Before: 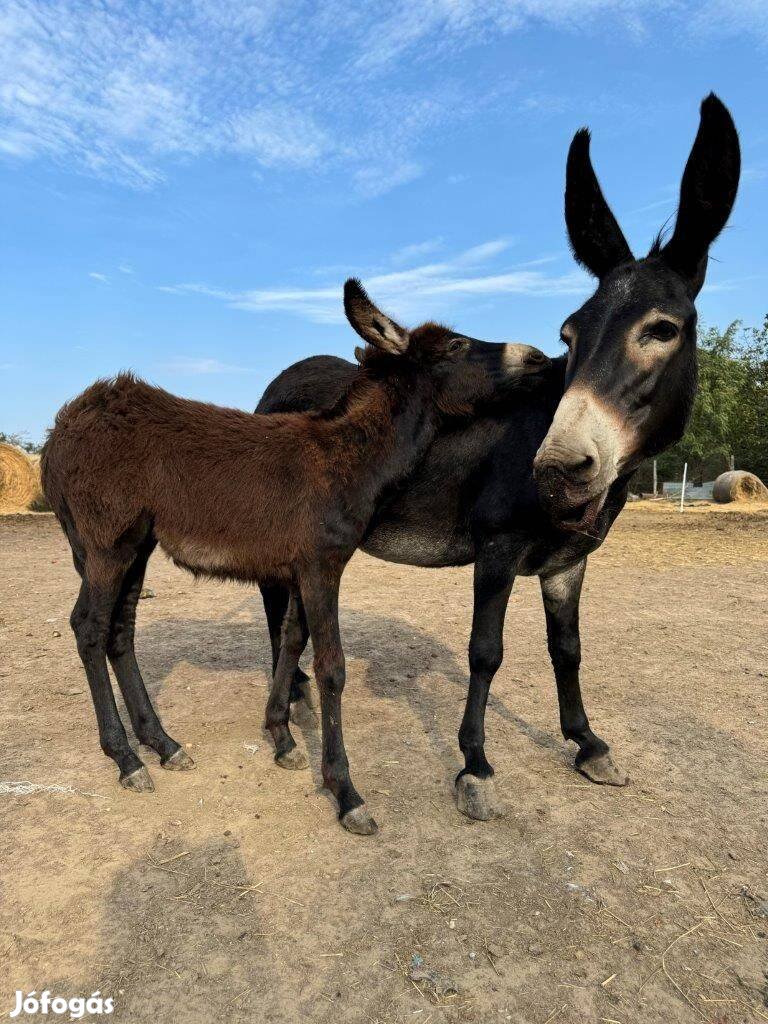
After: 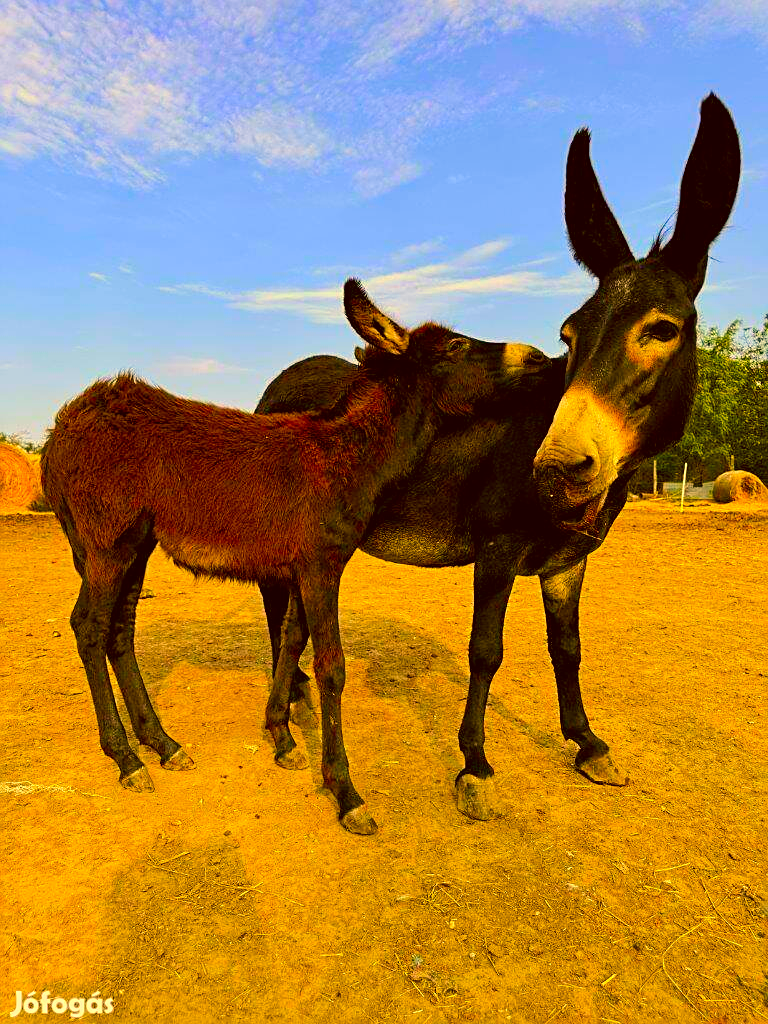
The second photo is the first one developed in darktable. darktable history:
sharpen: on, module defaults
color balance rgb: perceptual saturation grading › global saturation 25%, perceptual brilliance grading › mid-tones 10%, perceptual brilliance grading › shadows 15%, global vibrance 20%
color correction: highlights a* 10.44, highlights b* 30.04, shadows a* 2.73, shadows b* 17.51, saturation 1.72
